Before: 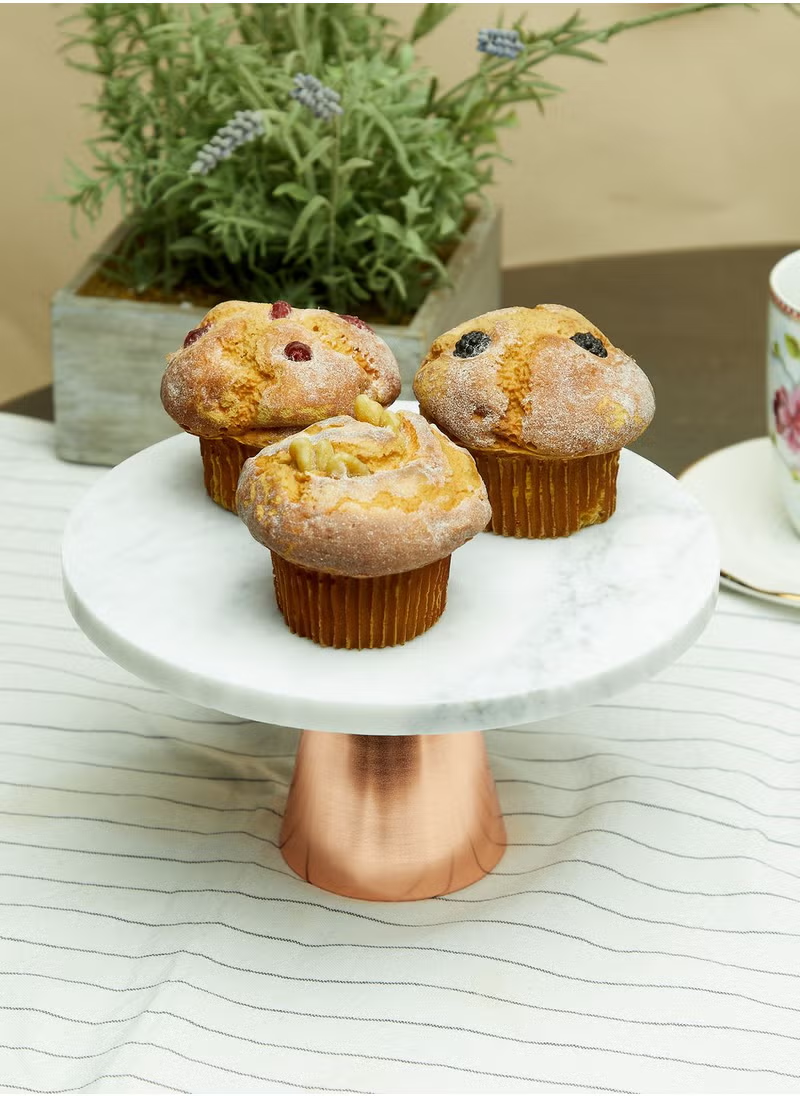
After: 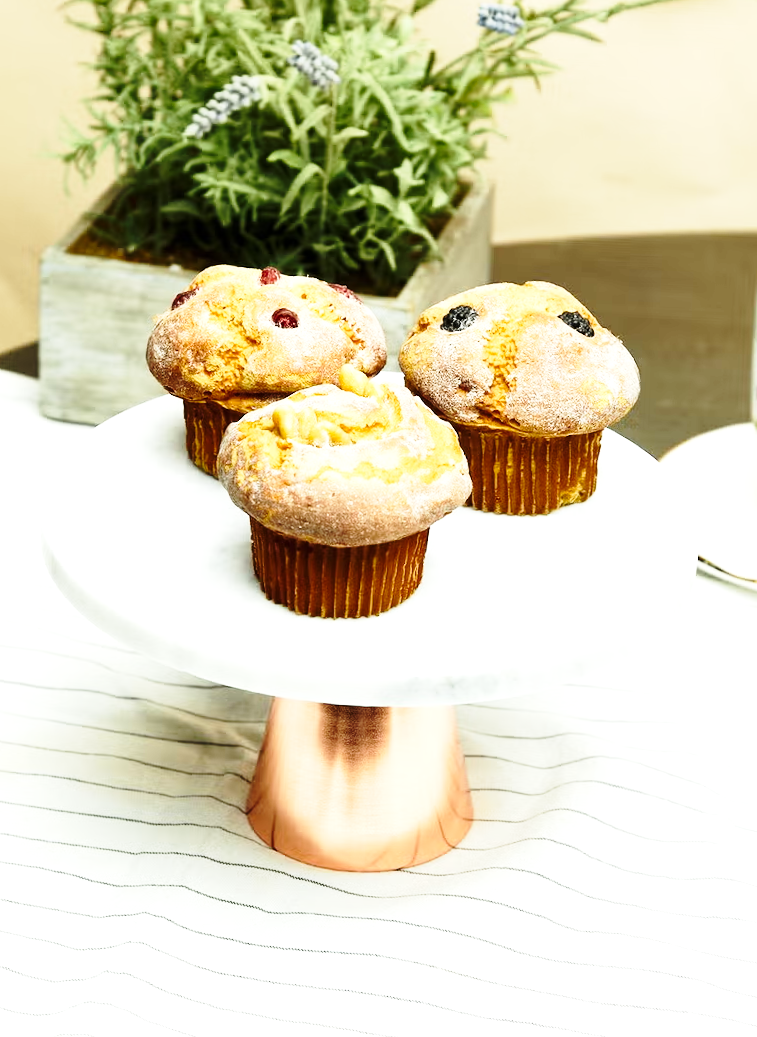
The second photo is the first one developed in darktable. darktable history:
crop and rotate: angle -2.38°
base curve: curves: ch0 [(0, 0) (0.028, 0.03) (0.121, 0.232) (0.46, 0.748) (0.859, 0.968) (1, 1)], preserve colors none
tone equalizer: -8 EV -0.75 EV, -7 EV -0.7 EV, -6 EV -0.6 EV, -5 EV -0.4 EV, -3 EV 0.4 EV, -2 EV 0.6 EV, -1 EV 0.7 EV, +0 EV 0.75 EV, edges refinement/feathering 500, mask exposure compensation -1.57 EV, preserve details no
